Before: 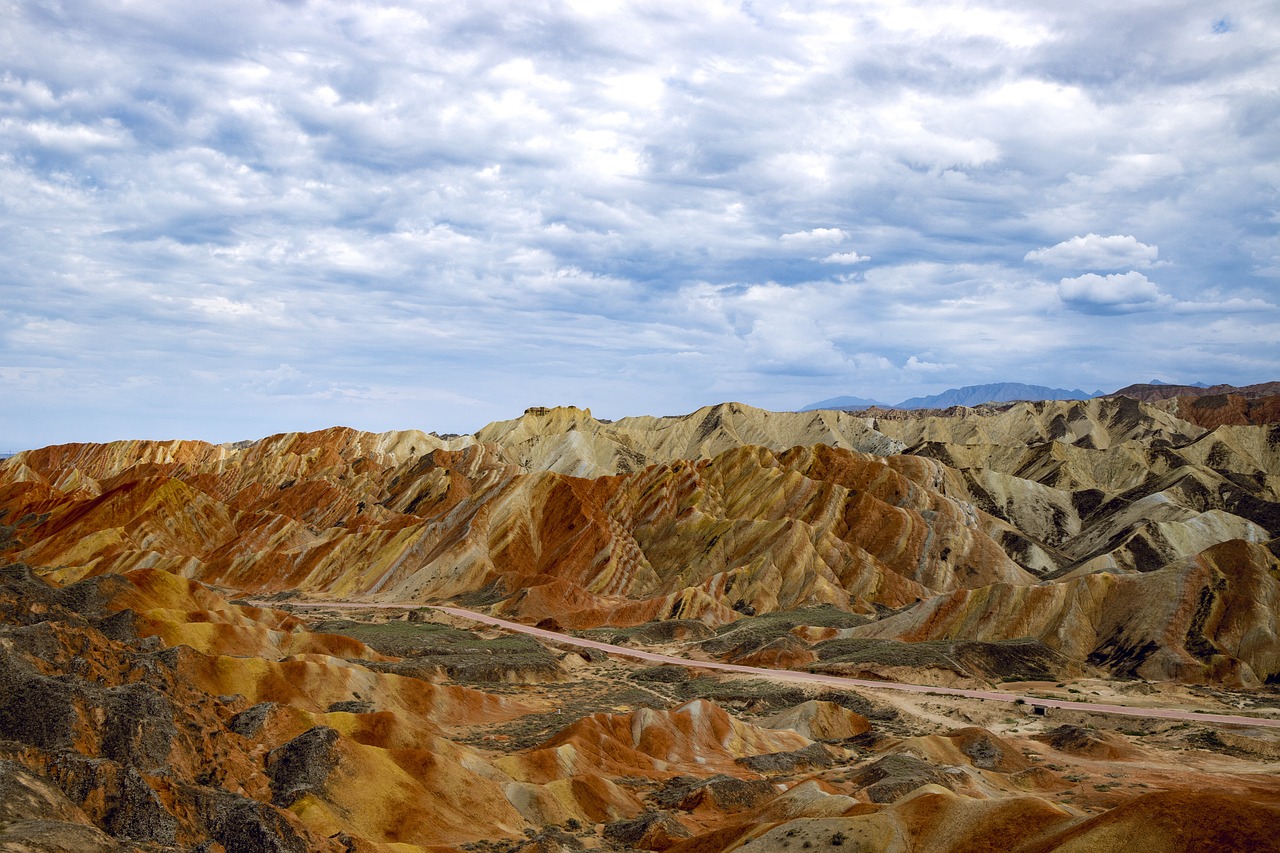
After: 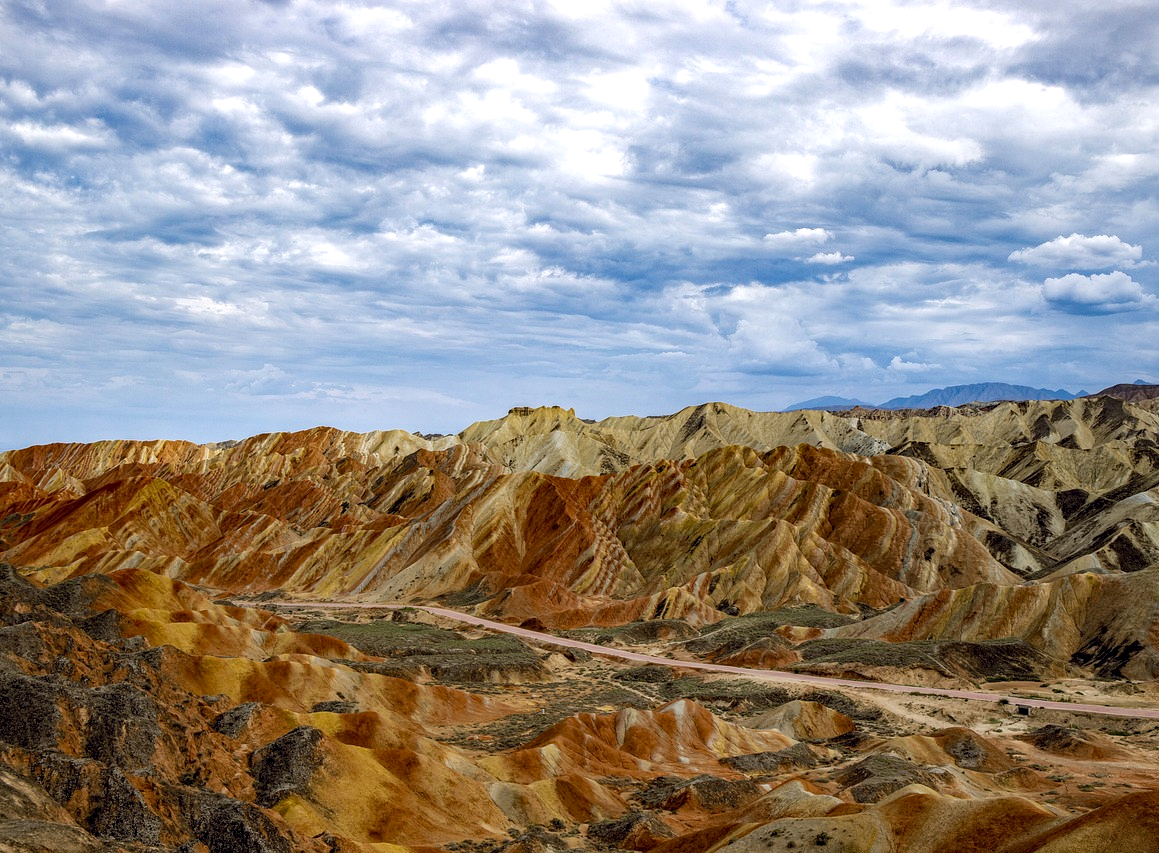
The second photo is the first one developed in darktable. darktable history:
haze removal: strength 0.296, distance 0.256, compatibility mode true, adaptive false
local contrast: on, module defaults
crop and rotate: left 1.304%, right 8.079%
